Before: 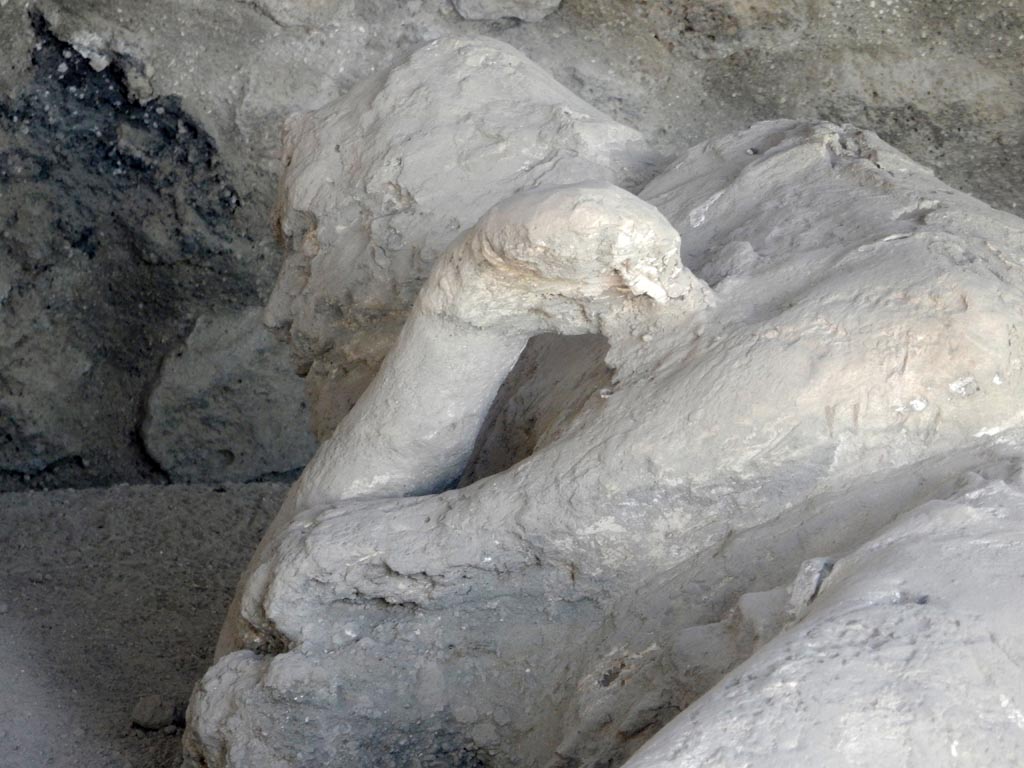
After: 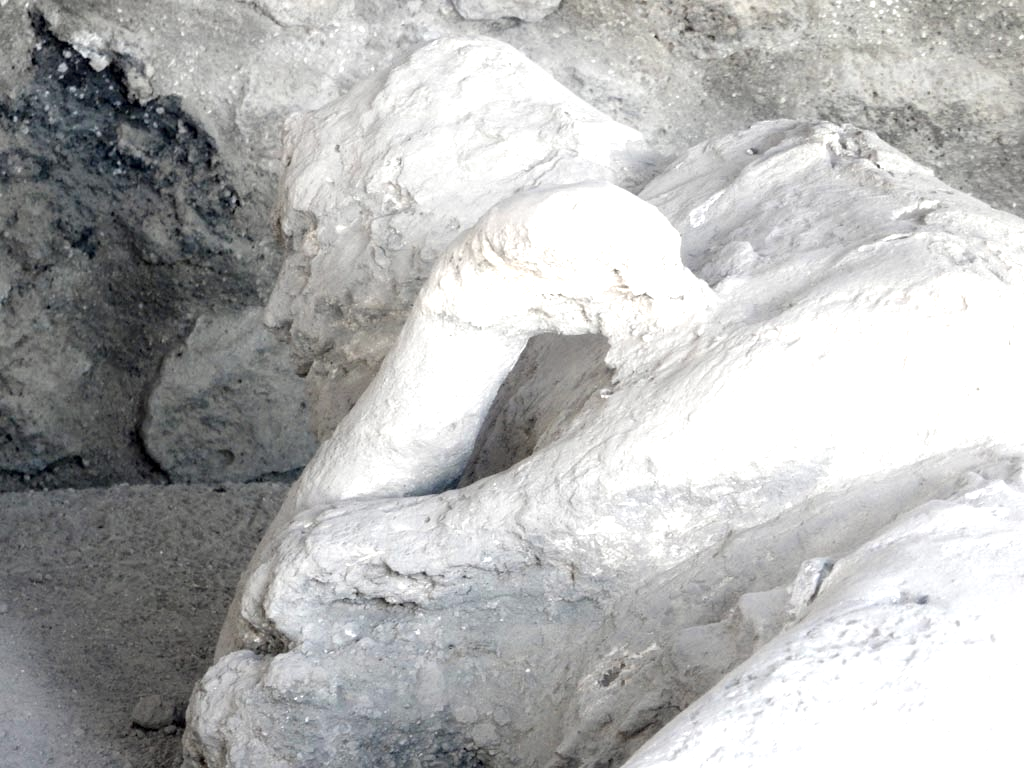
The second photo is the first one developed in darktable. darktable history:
exposure: exposure 1.061 EV, compensate highlight preservation false
color zones: curves: ch0 [(0.25, 0.667) (0.758, 0.368)]; ch1 [(0.215, 0.245) (0.761, 0.373)]; ch2 [(0.247, 0.554) (0.761, 0.436)]
